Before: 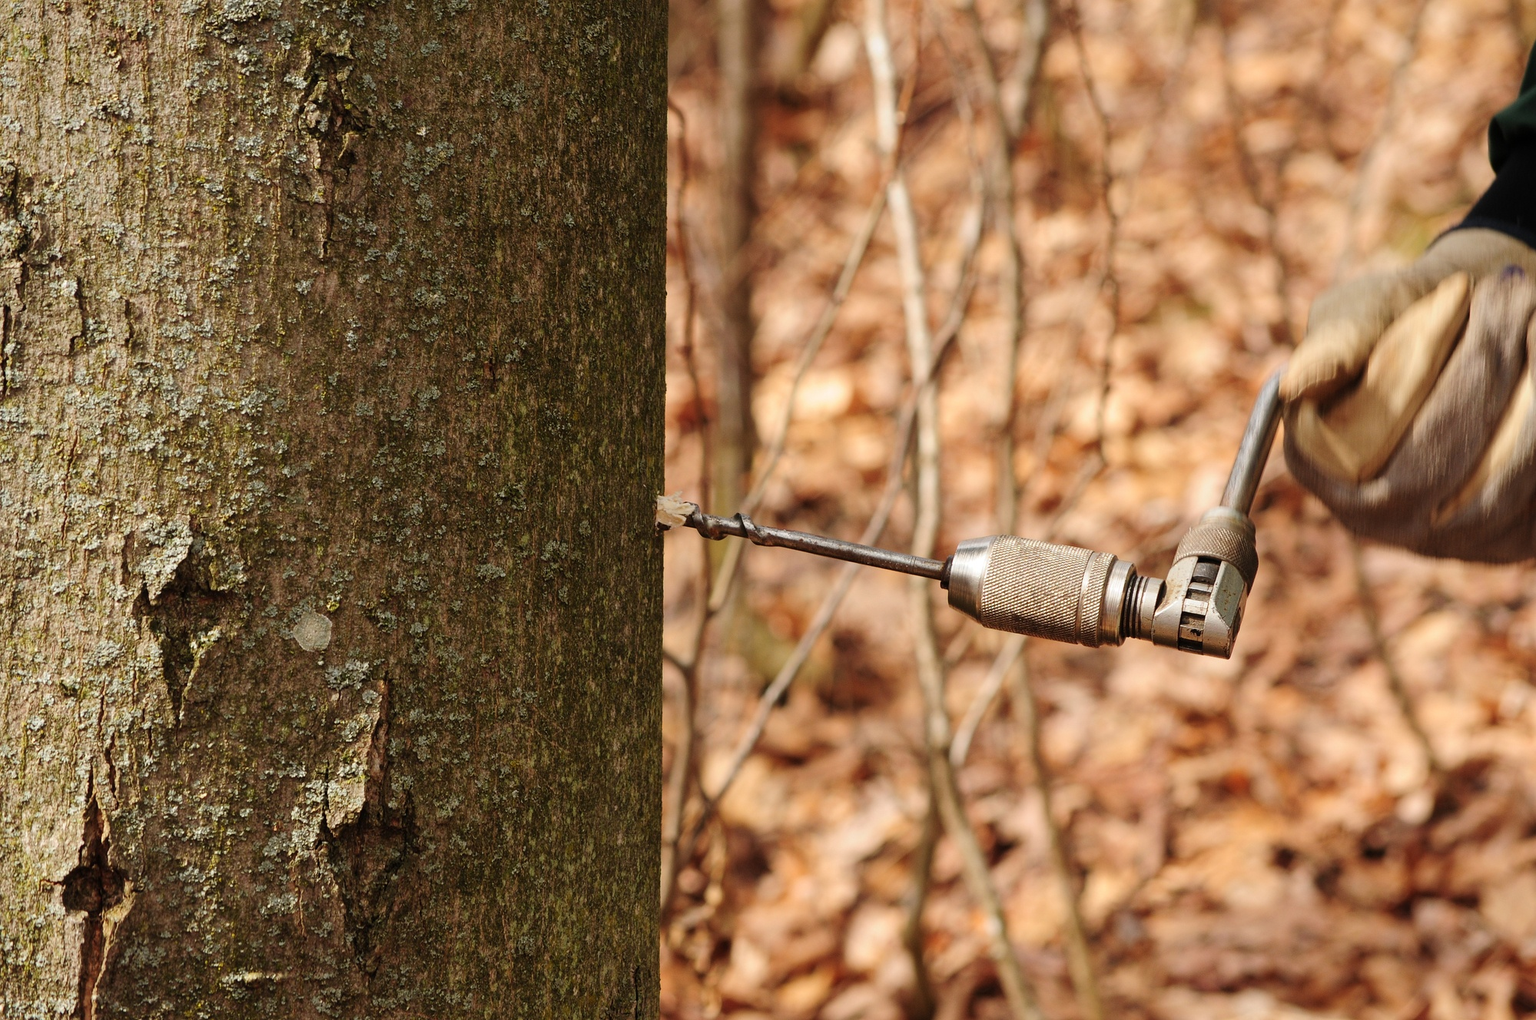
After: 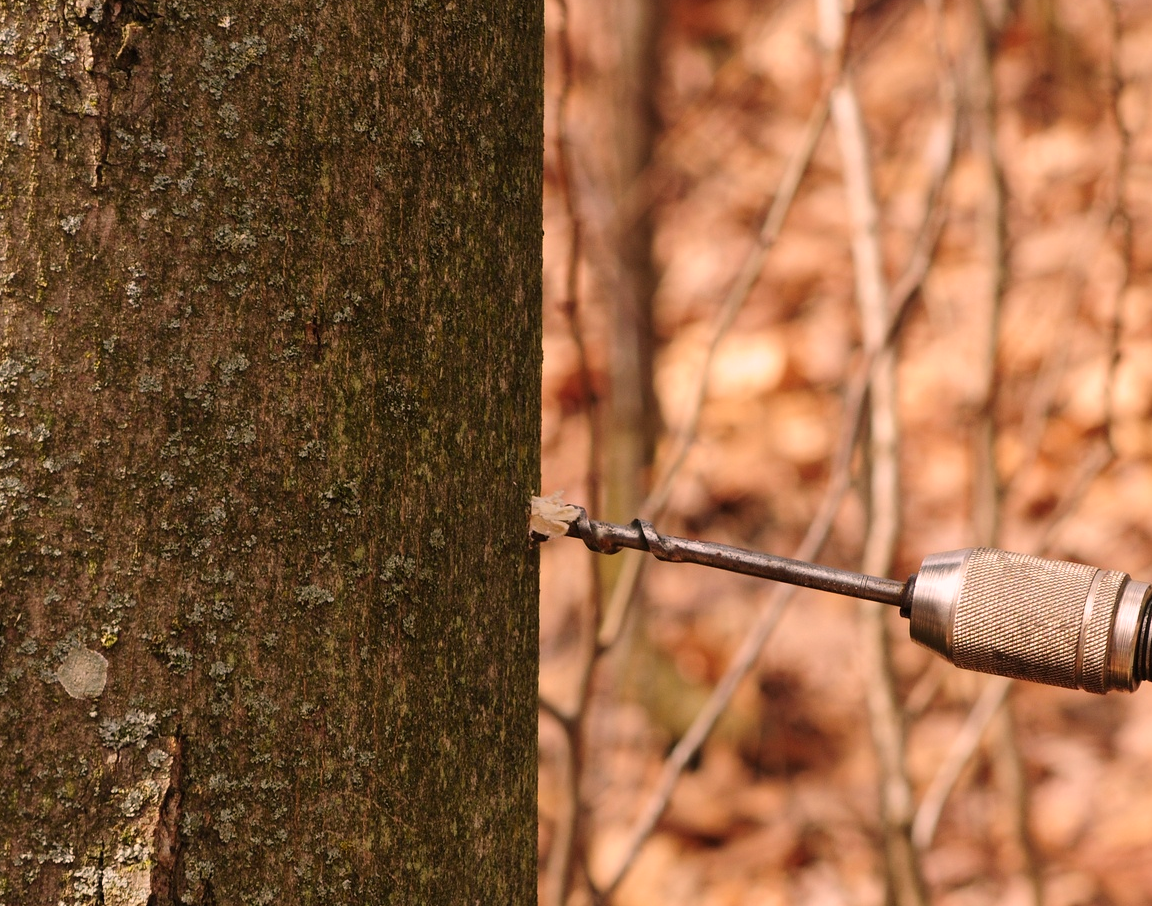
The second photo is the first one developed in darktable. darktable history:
color correction: highlights a* 12.38, highlights b* 5.48
crop: left 16.229%, top 11.267%, right 26.1%, bottom 20.451%
